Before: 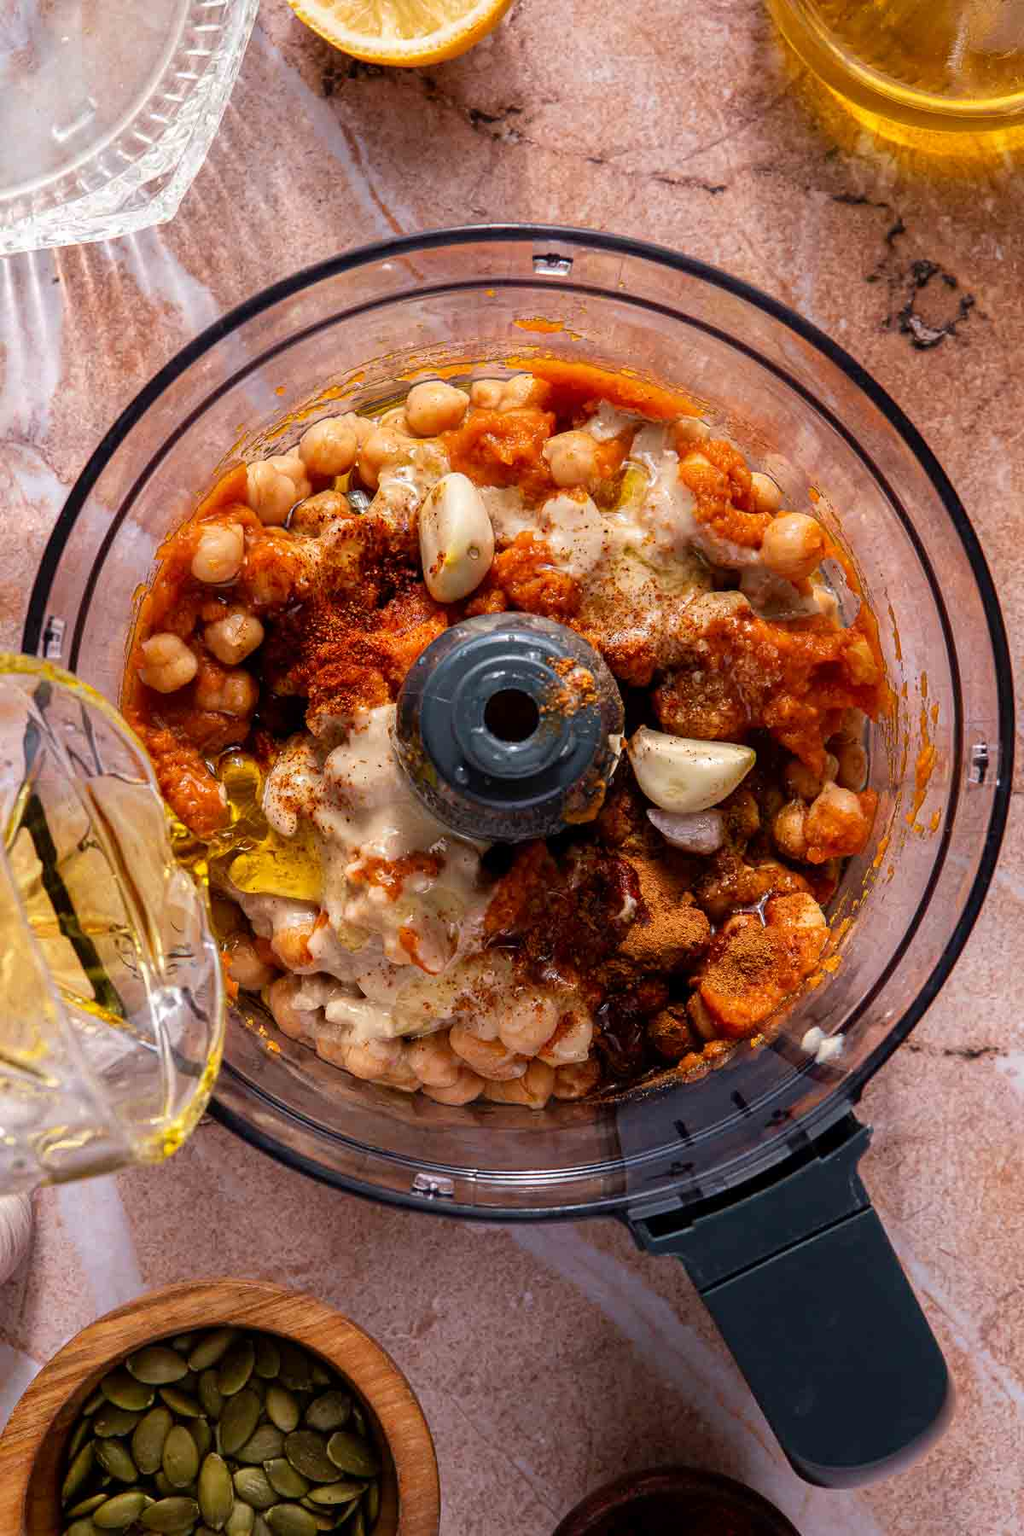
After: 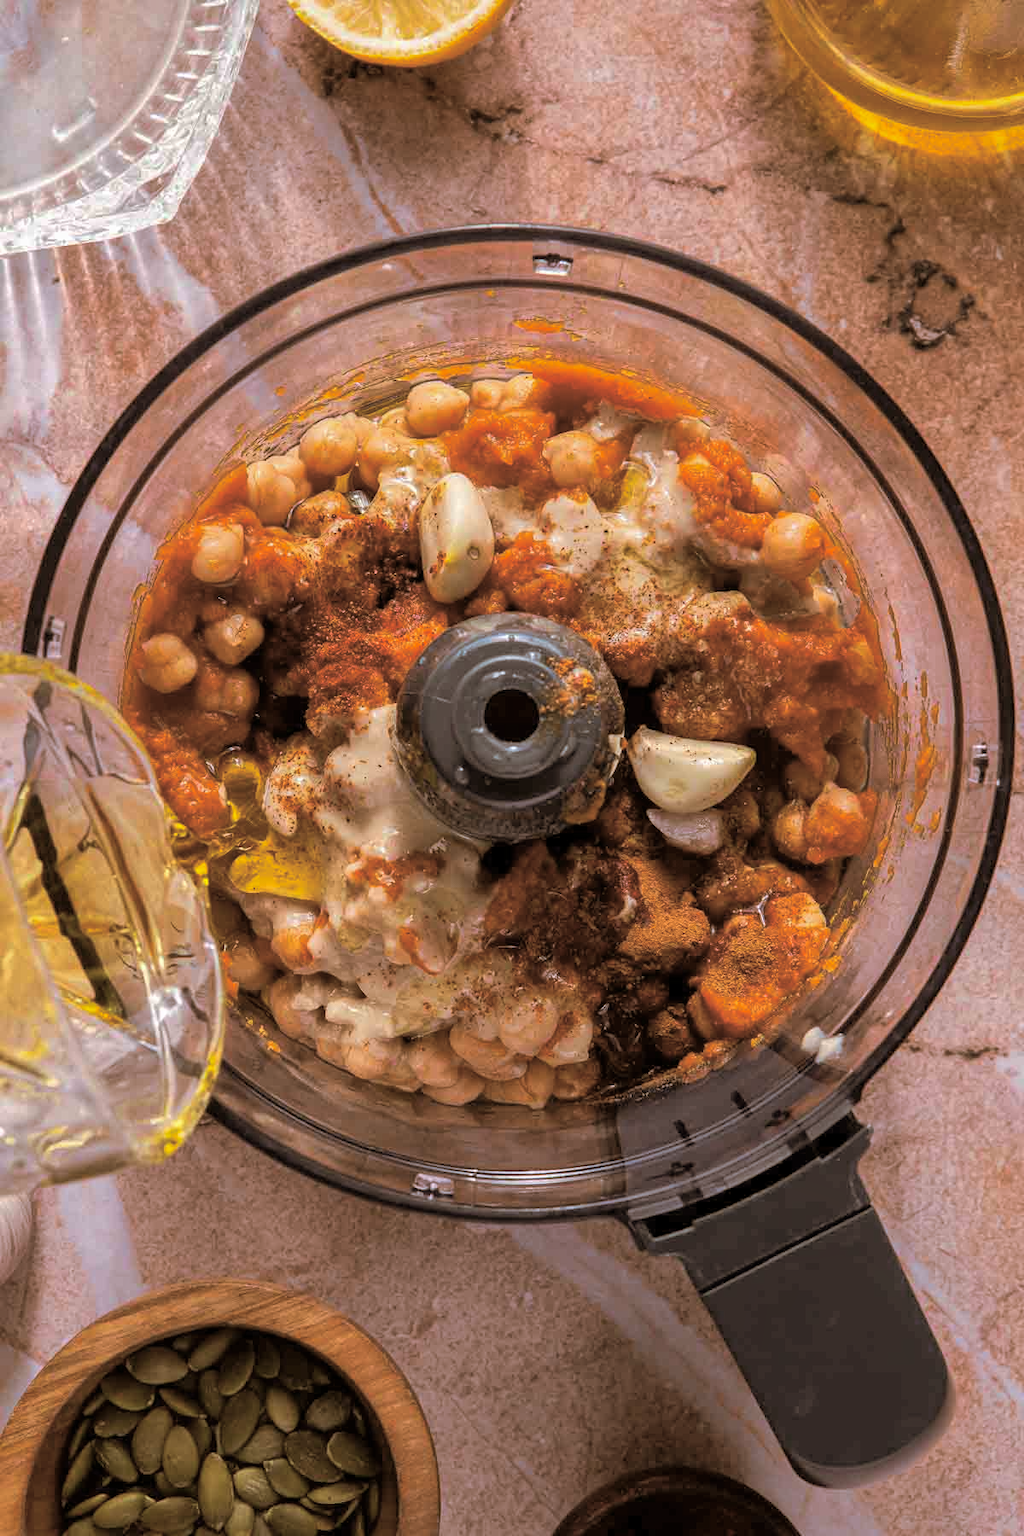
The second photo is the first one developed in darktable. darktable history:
split-toning: shadows › hue 32.4°, shadows › saturation 0.51, highlights › hue 180°, highlights › saturation 0, balance -60.17, compress 55.19%
shadows and highlights: on, module defaults
